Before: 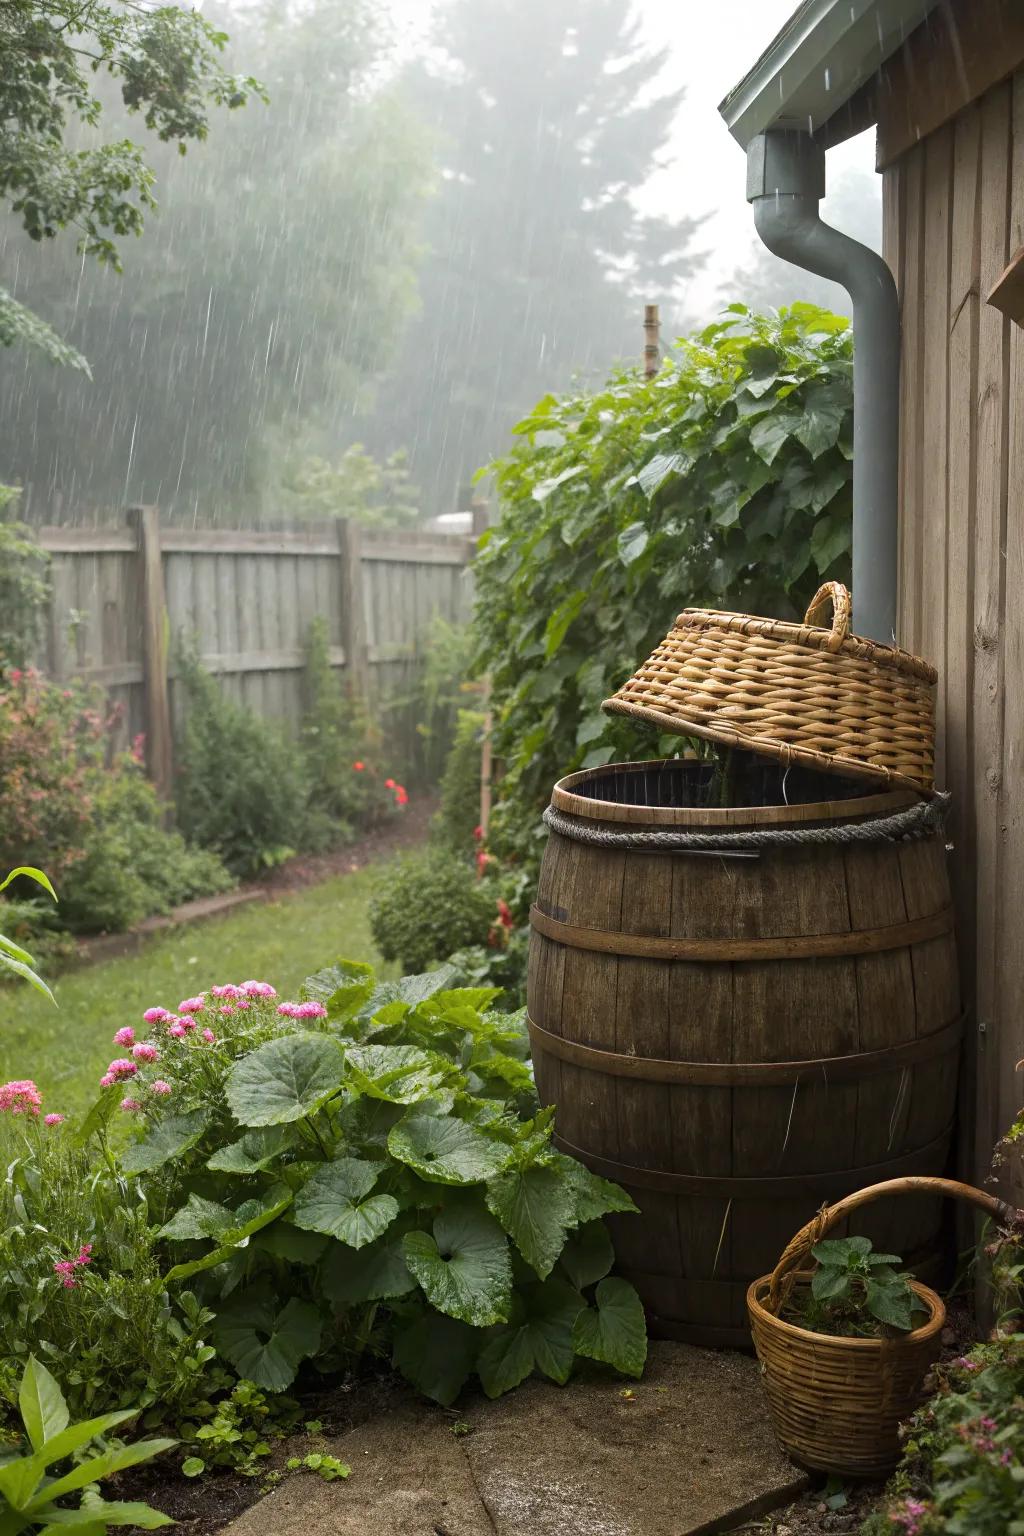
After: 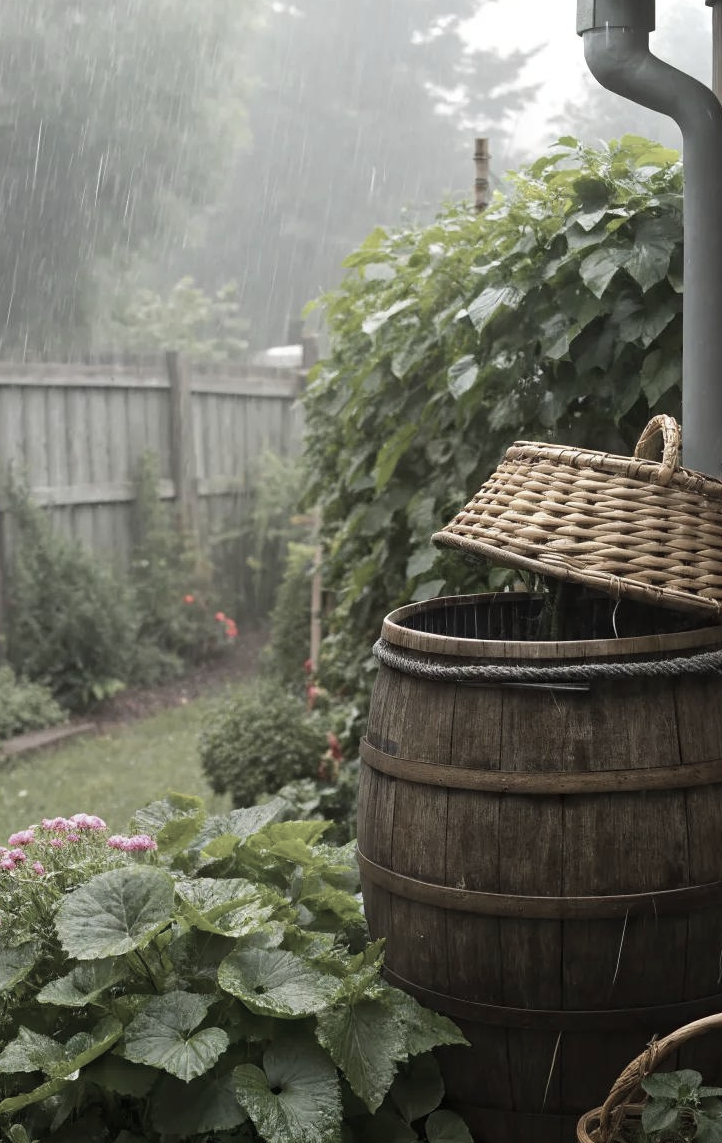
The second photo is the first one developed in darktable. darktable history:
color correction: highlights b* -0.045, saturation 0.487
crop and rotate: left 16.609%, top 10.913%, right 12.837%, bottom 14.662%
